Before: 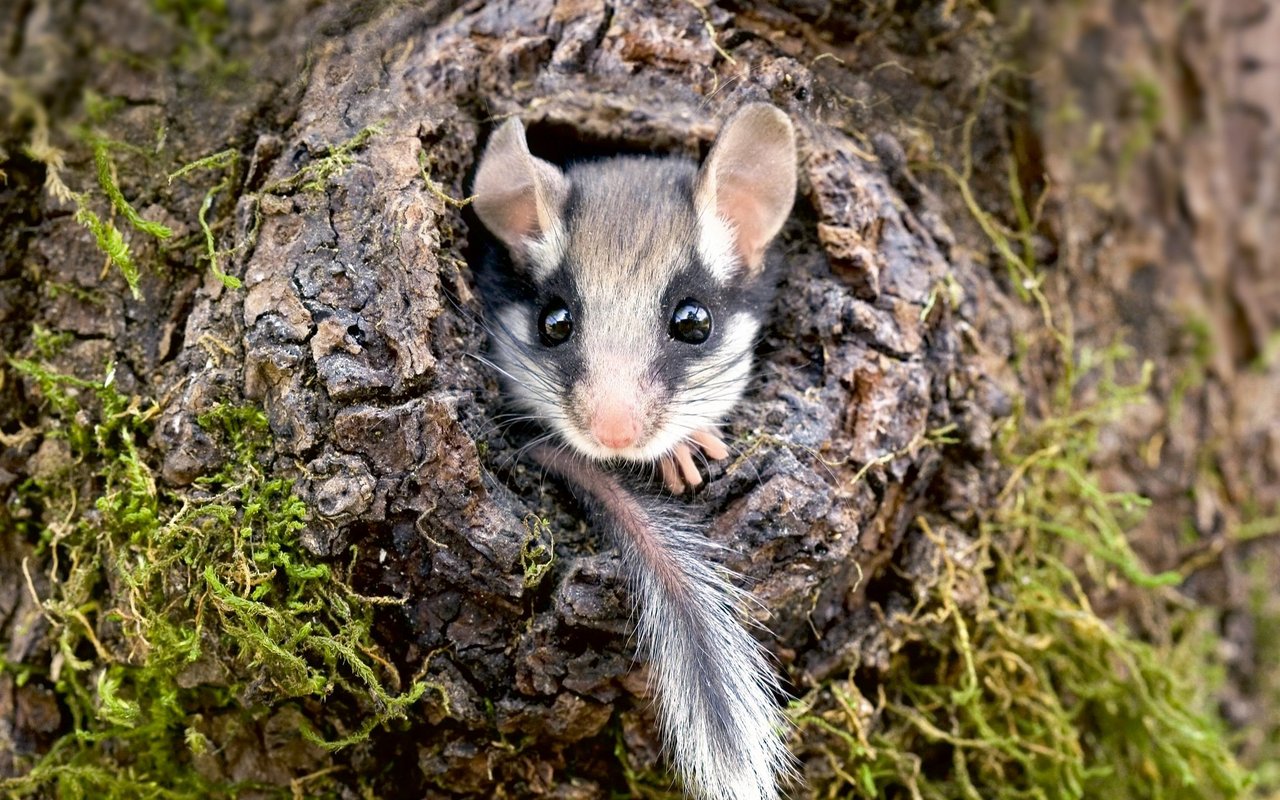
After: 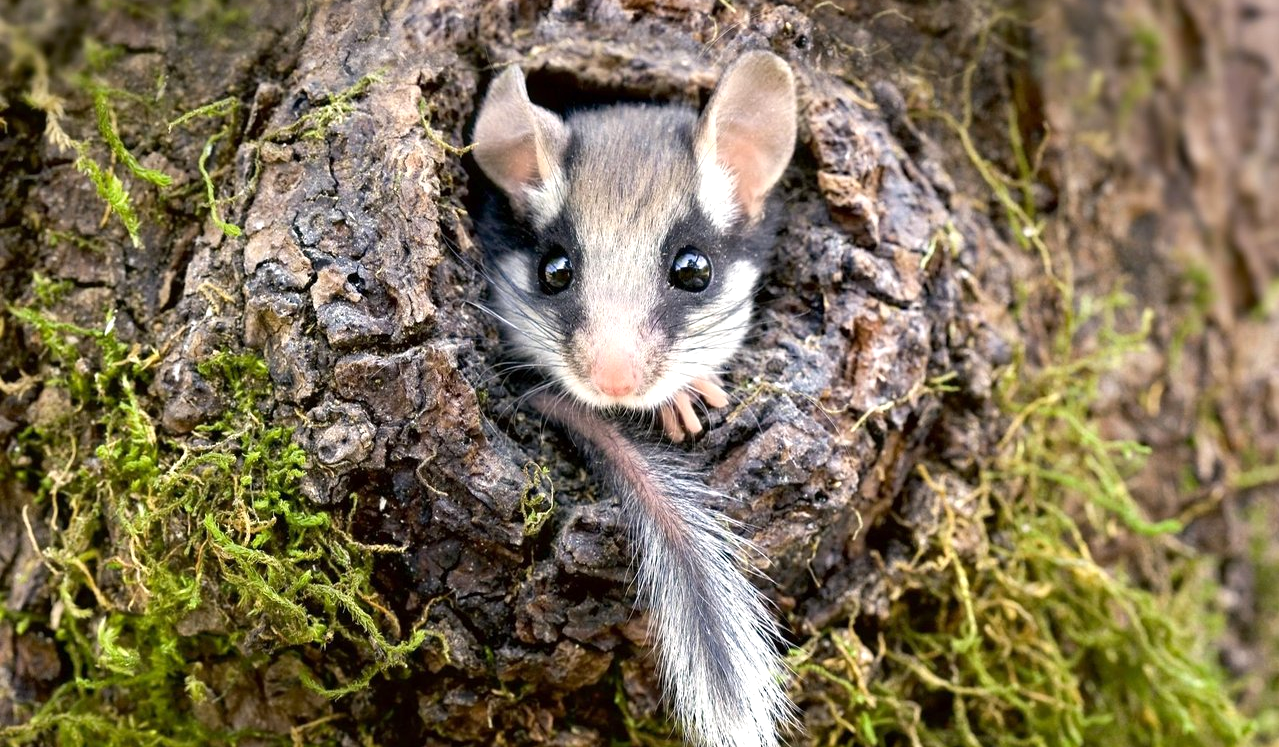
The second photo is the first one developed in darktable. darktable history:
crop and rotate: top 6.509%
exposure: exposure 0.252 EV, compensate exposure bias true, compensate highlight preservation false
